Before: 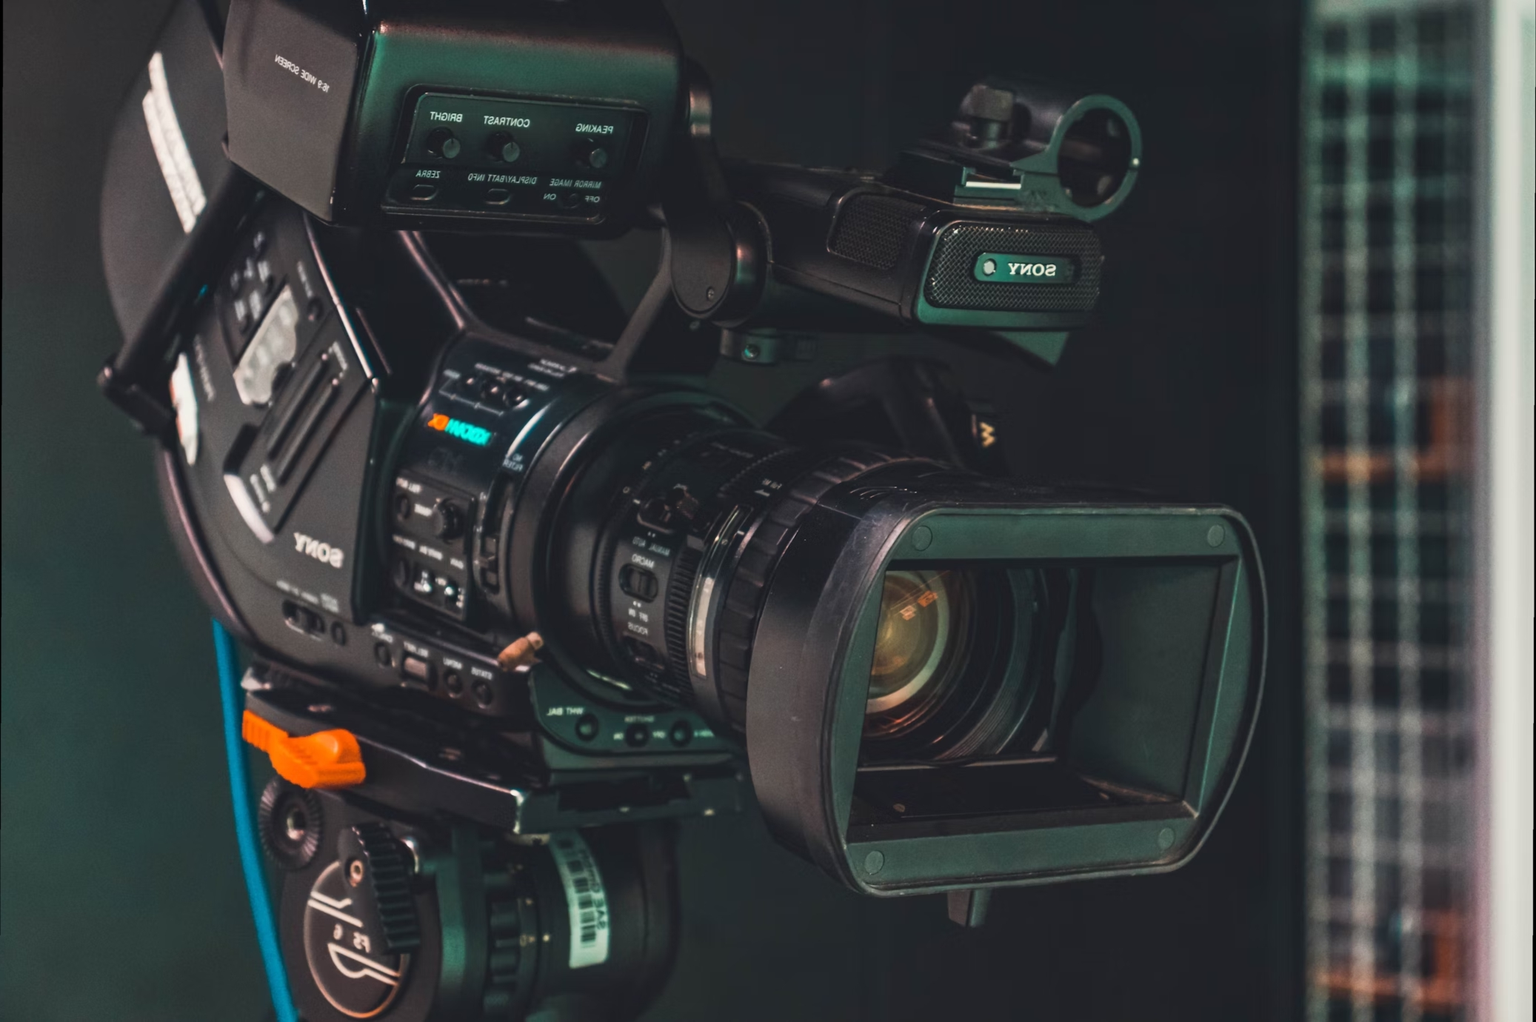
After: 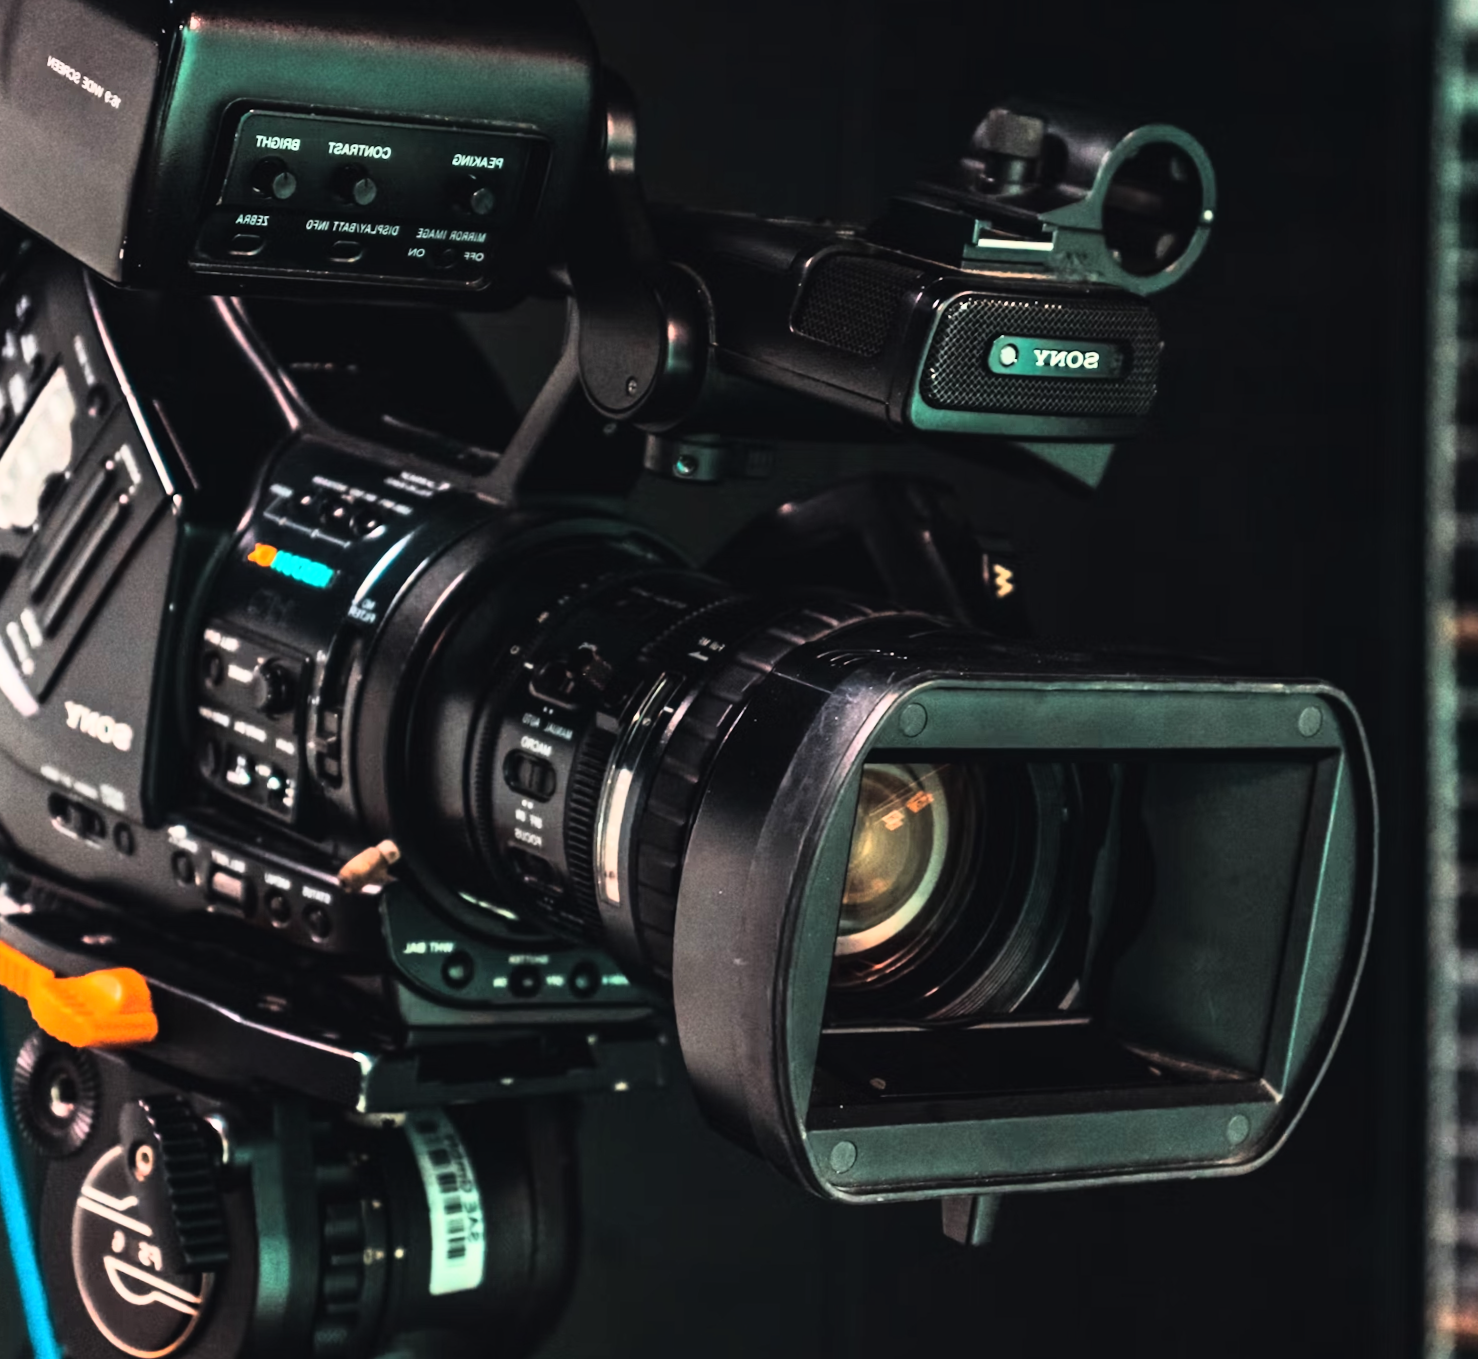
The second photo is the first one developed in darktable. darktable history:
crop and rotate: angle -3.27°, left 14.277%, top 0.028%, right 10.766%, bottom 0.028%
rgb curve: curves: ch0 [(0, 0) (0.21, 0.15) (0.24, 0.21) (0.5, 0.75) (0.75, 0.96) (0.89, 0.99) (1, 1)]; ch1 [(0, 0.02) (0.21, 0.13) (0.25, 0.2) (0.5, 0.67) (0.75, 0.9) (0.89, 0.97) (1, 1)]; ch2 [(0, 0.02) (0.21, 0.13) (0.25, 0.2) (0.5, 0.67) (0.75, 0.9) (0.89, 0.97) (1, 1)], compensate middle gray true
rotate and perspective: rotation -2.56°, automatic cropping off
